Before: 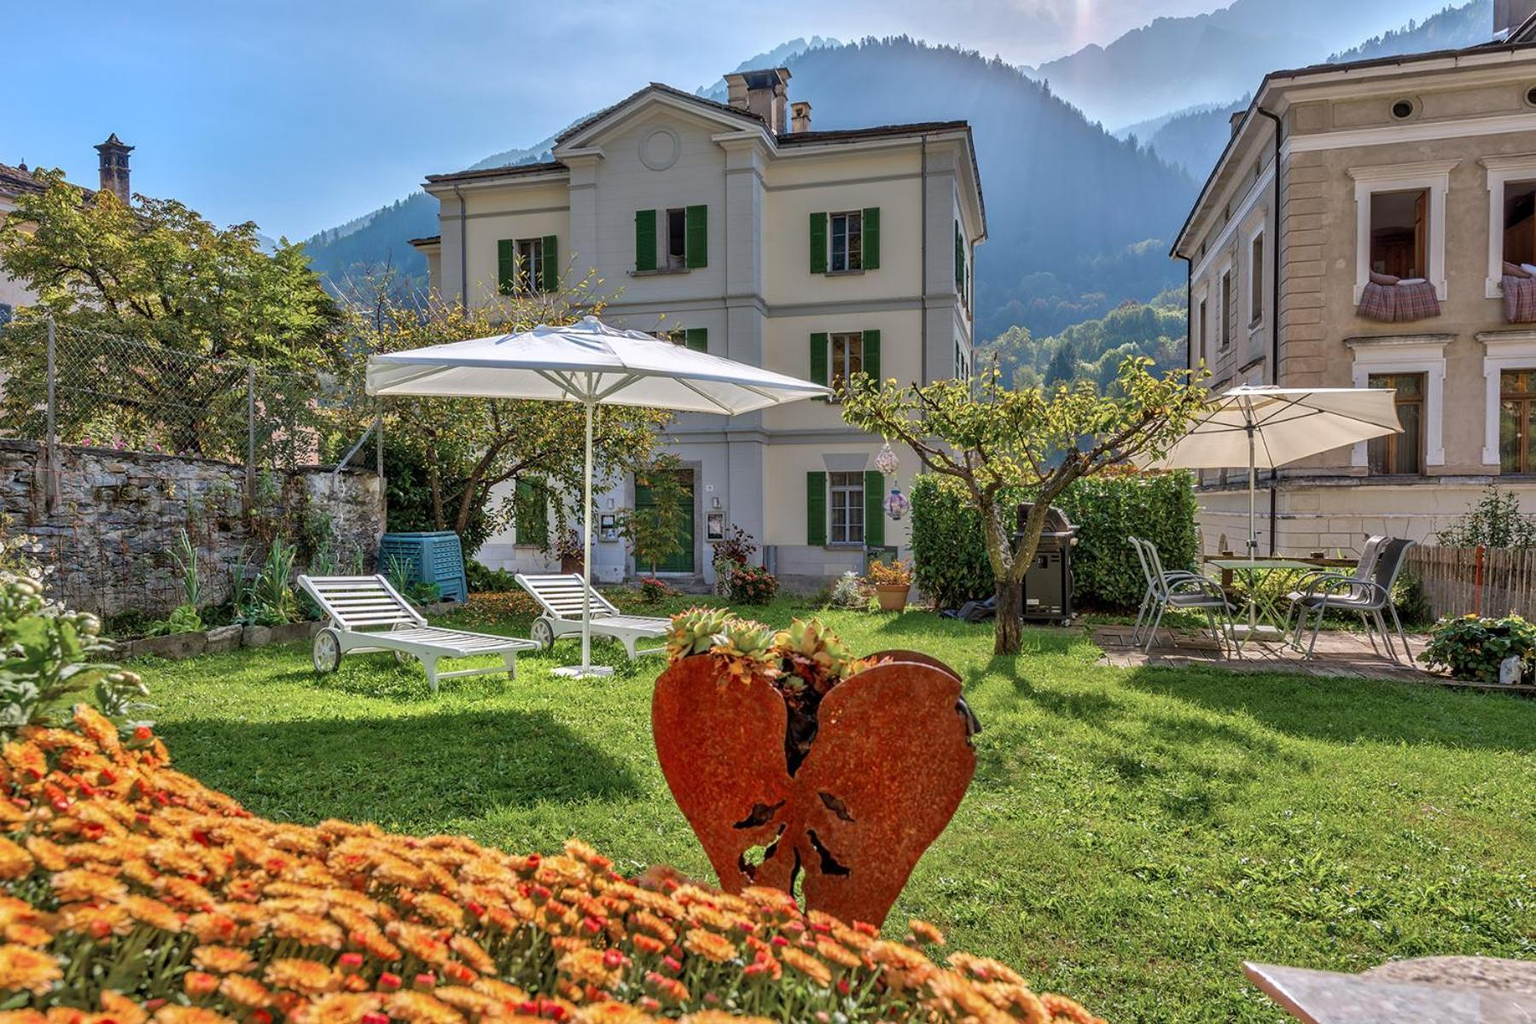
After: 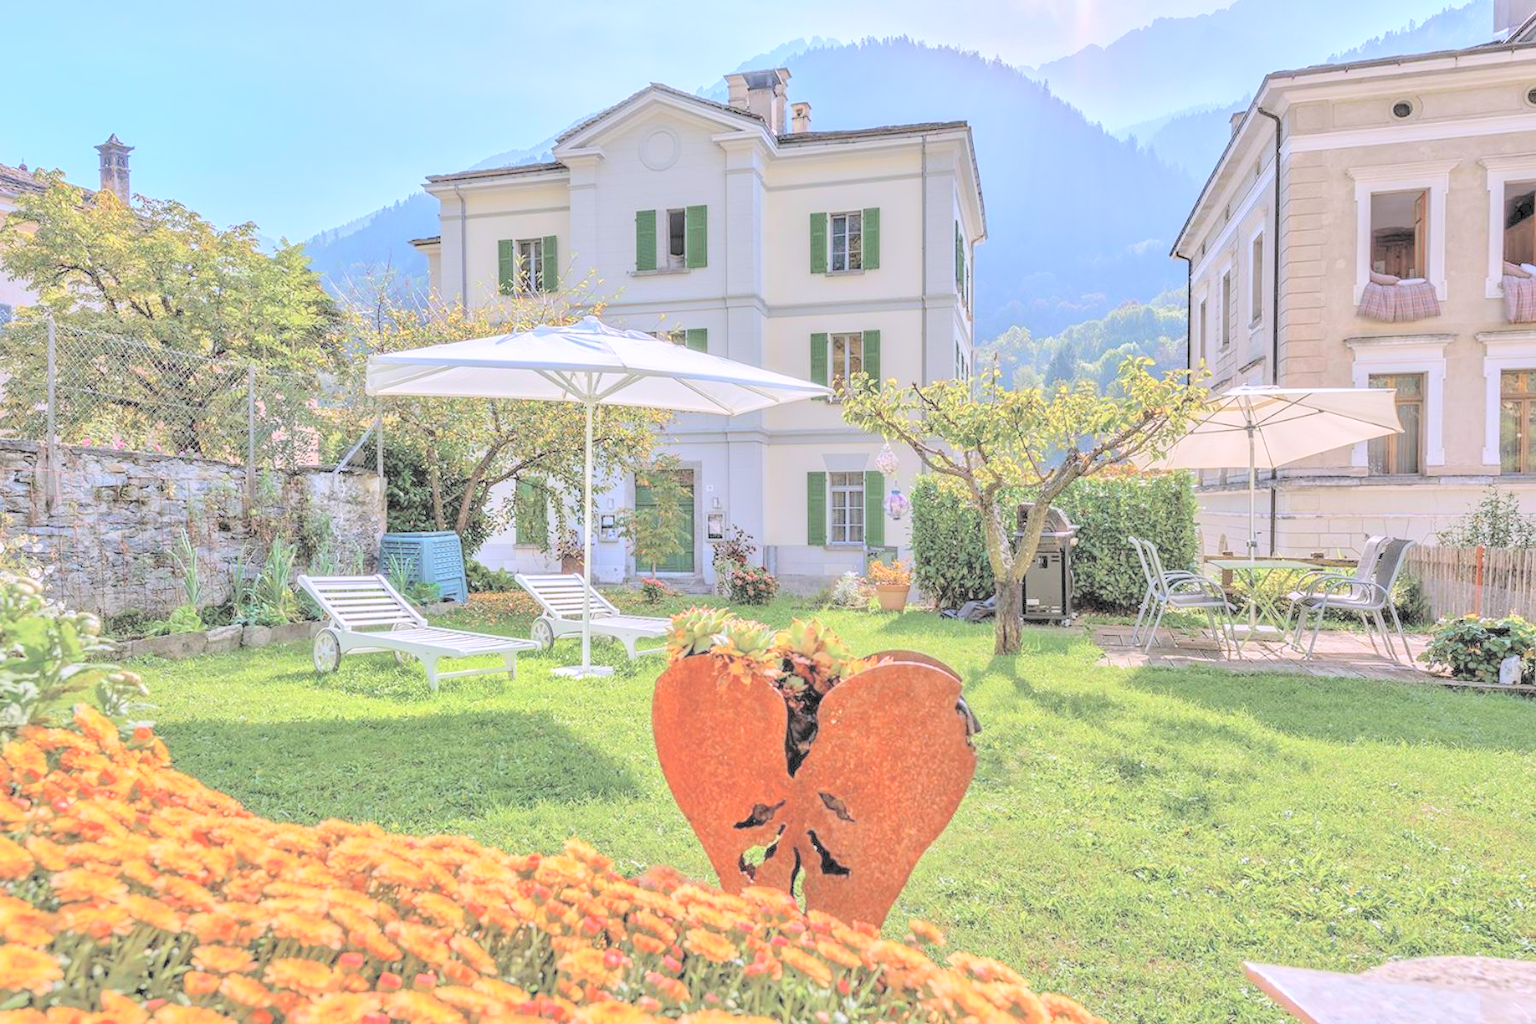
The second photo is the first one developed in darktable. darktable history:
contrast brightness saturation: brightness 1
white balance: red 1.004, blue 1.096
